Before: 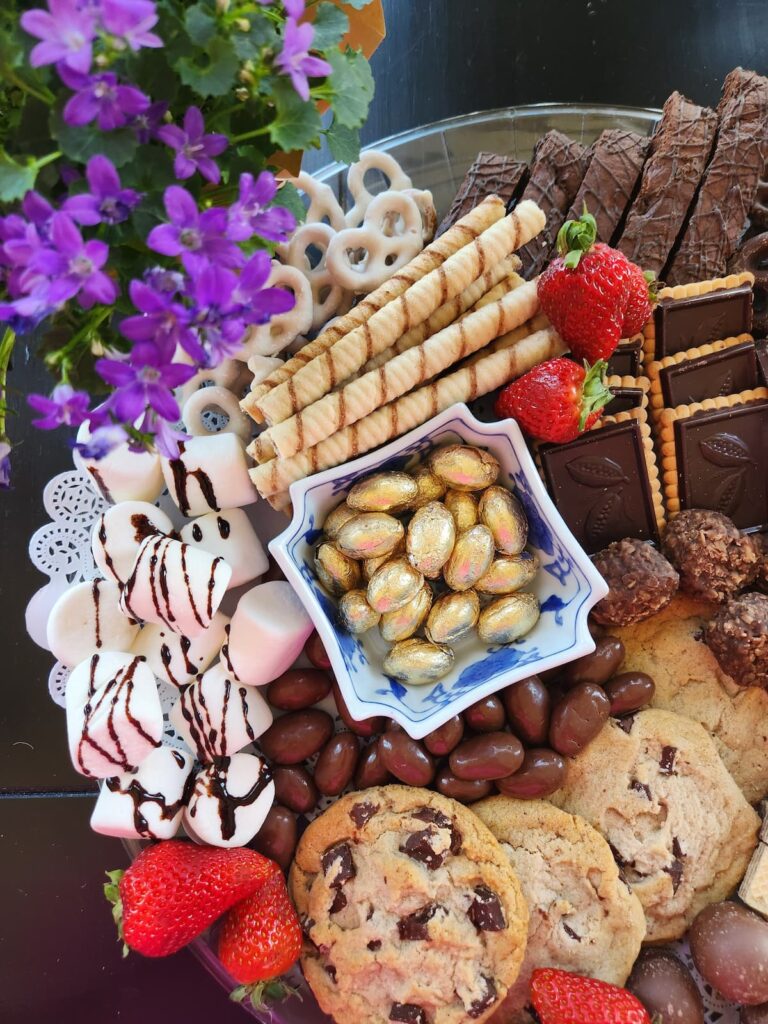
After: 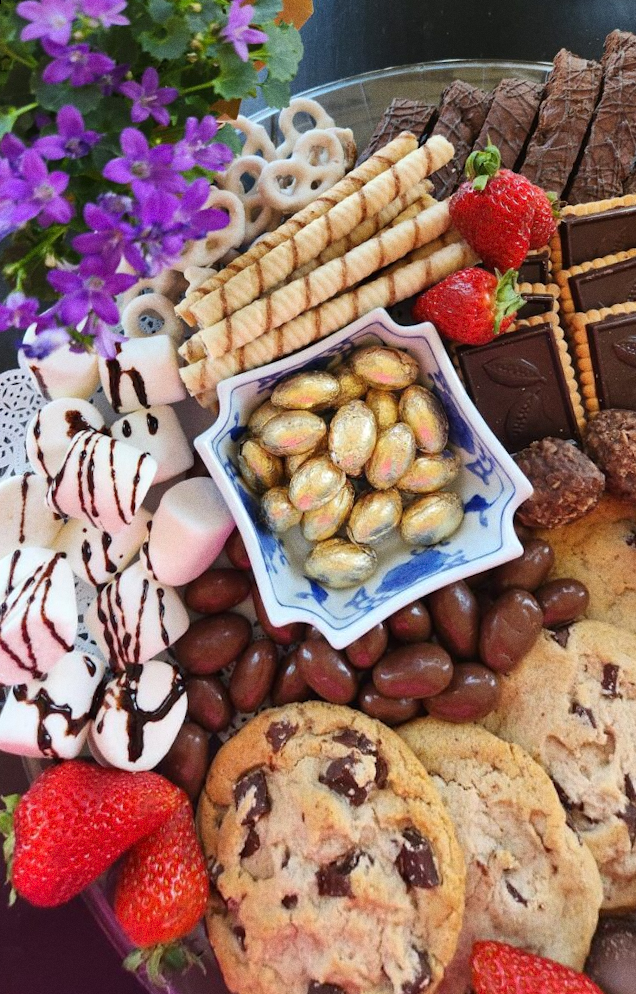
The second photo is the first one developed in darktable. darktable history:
grain: coarseness 0.09 ISO
rotate and perspective: rotation 0.72°, lens shift (vertical) -0.352, lens shift (horizontal) -0.051, crop left 0.152, crop right 0.859, crop top 0.019, crop bottom 0.964
tone equalizer: on, module defaults
